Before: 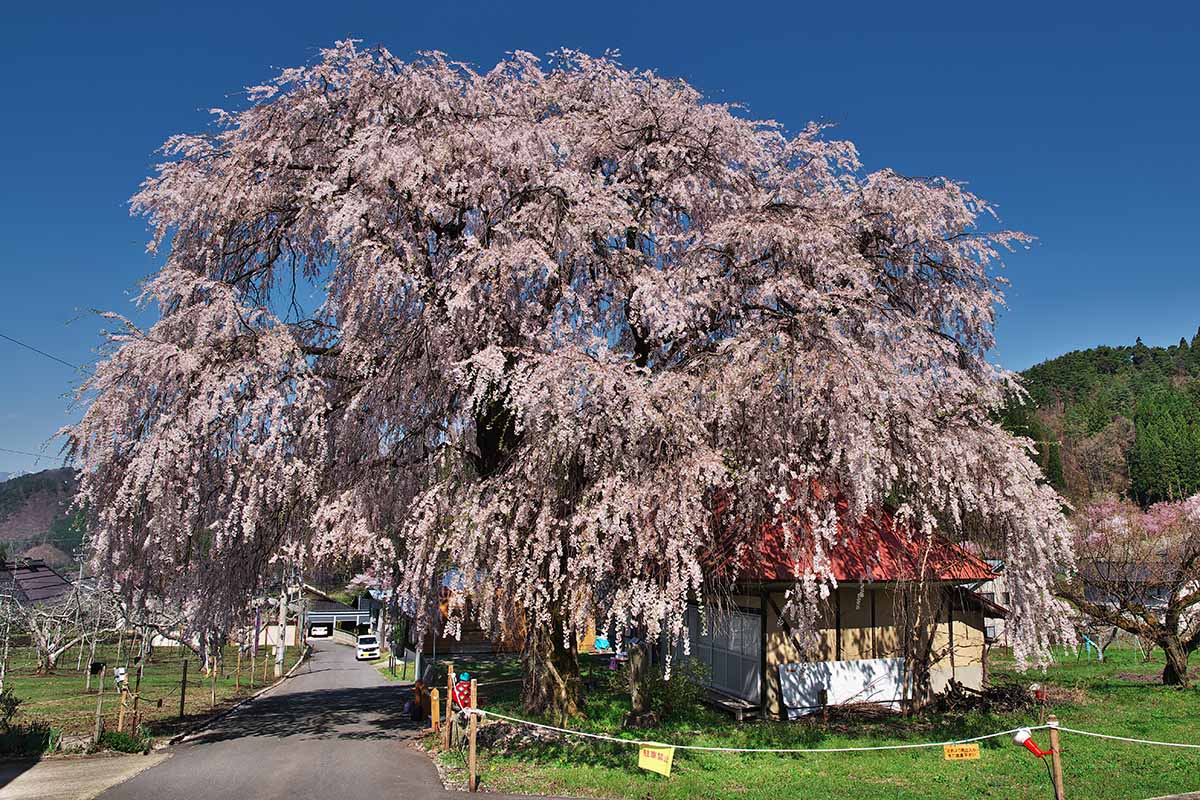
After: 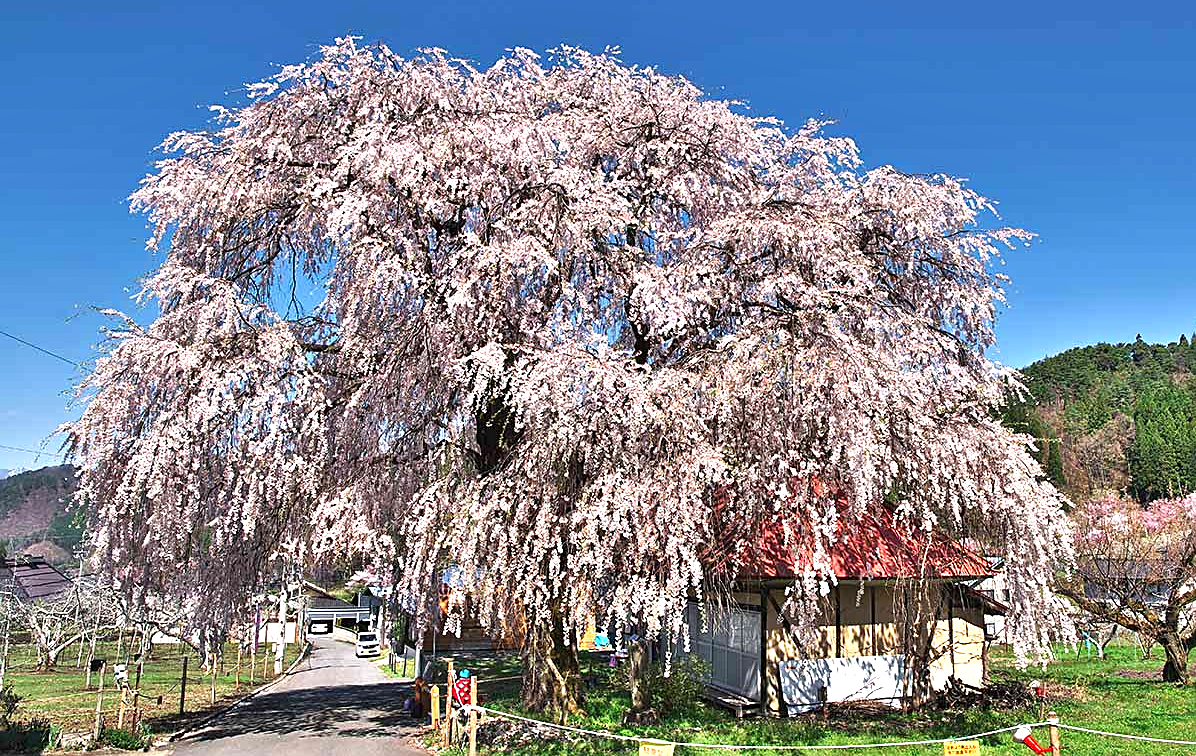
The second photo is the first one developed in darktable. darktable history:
exposure: exposure 1.062 EV, compensate highlight preservation false
sharpen: on, module defaults
crop: top 0.378%, right 0.257%, bottom 5.089%
shadows and highlights: low approximation 0.01, soften with gaussian
